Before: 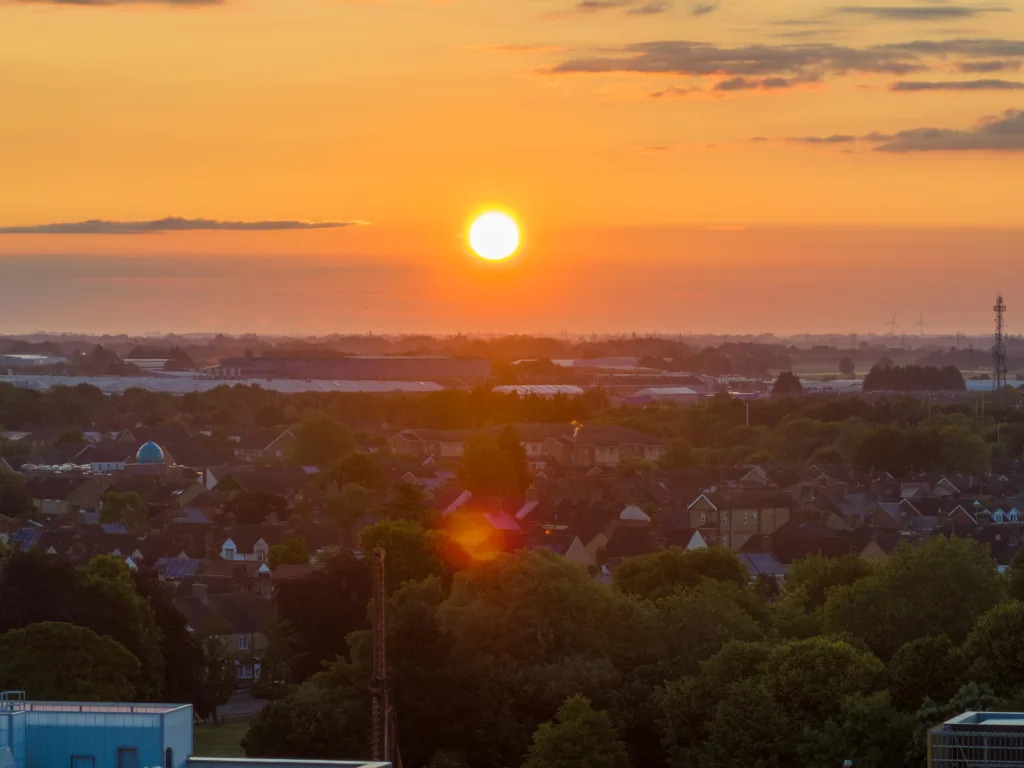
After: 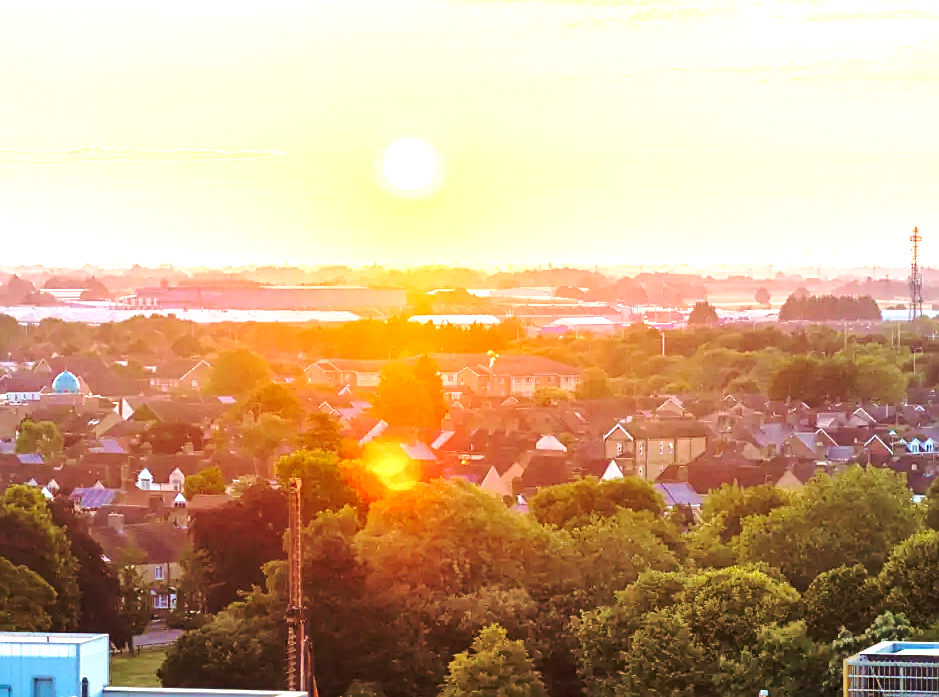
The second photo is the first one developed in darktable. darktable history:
velvia: on, module defaults
sharpen: on, module defaults
crop and rotate: left 8.262%, top 9.226%
exposure: black level correction 0, exposure 1.741 EV, compensate exposure bias true, compensate highlight preservation false
color calibration: x 0.334, y 0.349, temperature 5426 K
base curve: curves: ch0 [(0, 0) (0.036, 0.037) (0.121, 0.228) (0.46, 0.76) (0.859, 0.983) (1, 1)], preserve colors none
shadows and highlights: radius 110.86, shadows 51.09, white point adjustment 9.16, highlights -4.17, highlights color adjustment 32.2%, soften with gaussian
